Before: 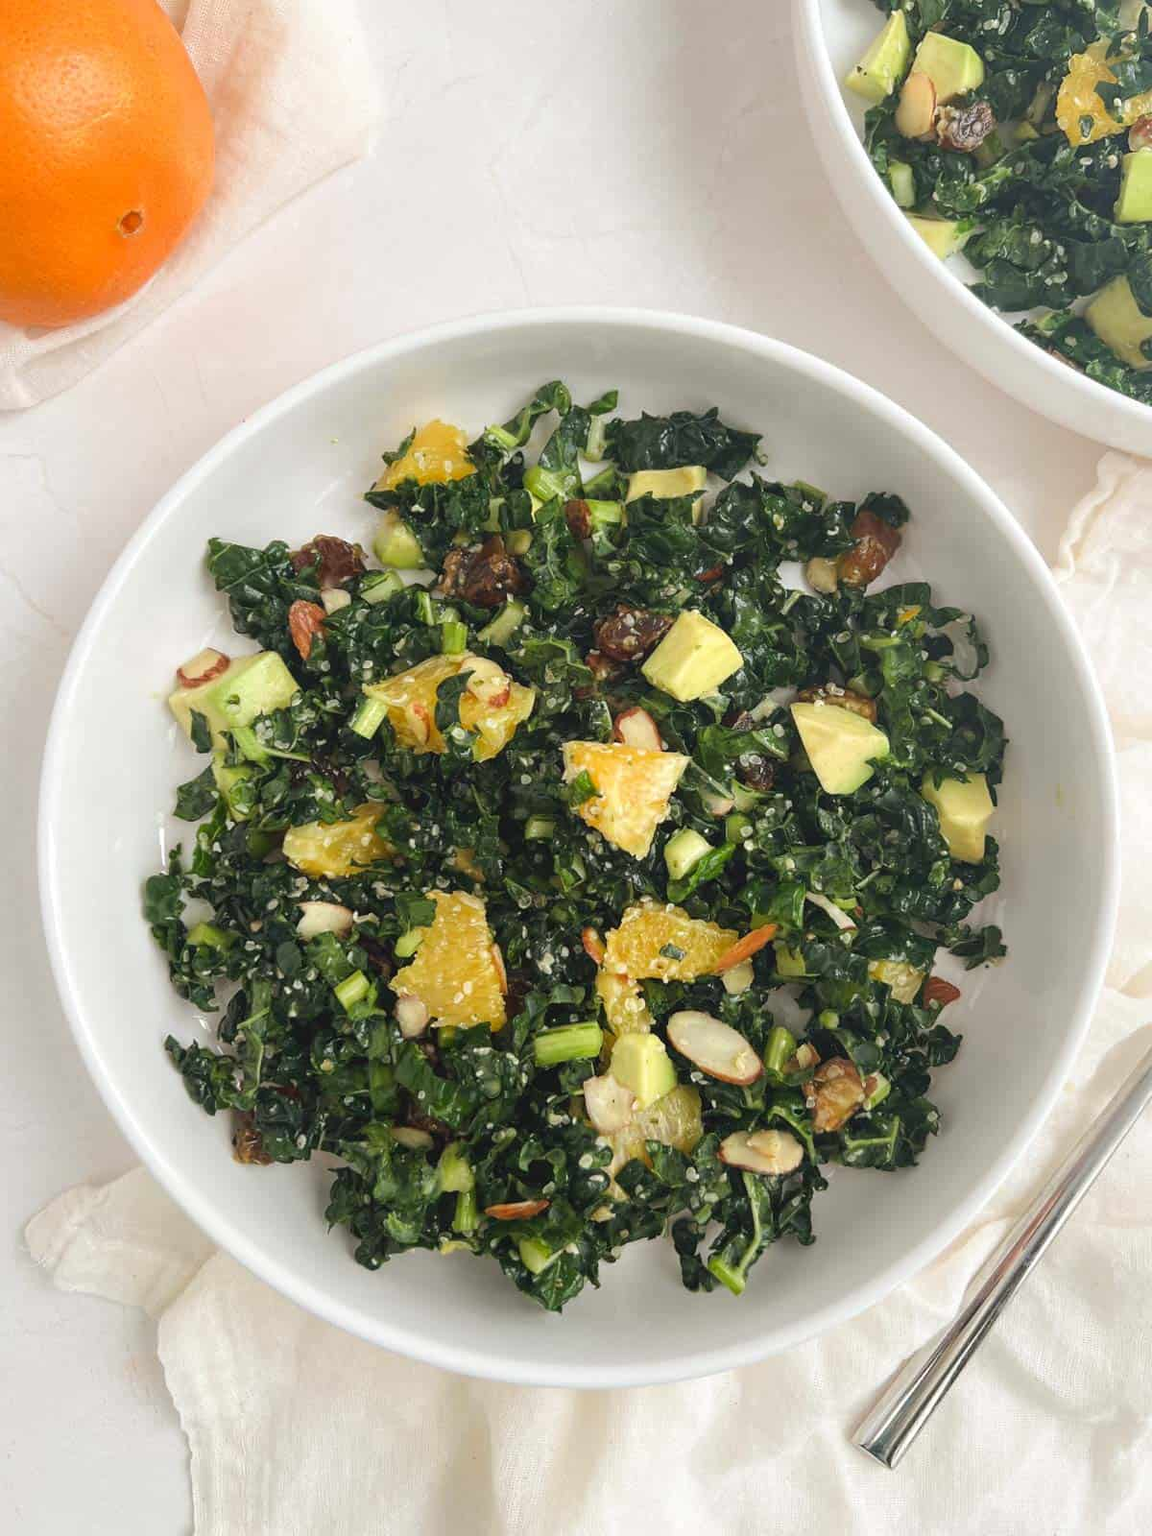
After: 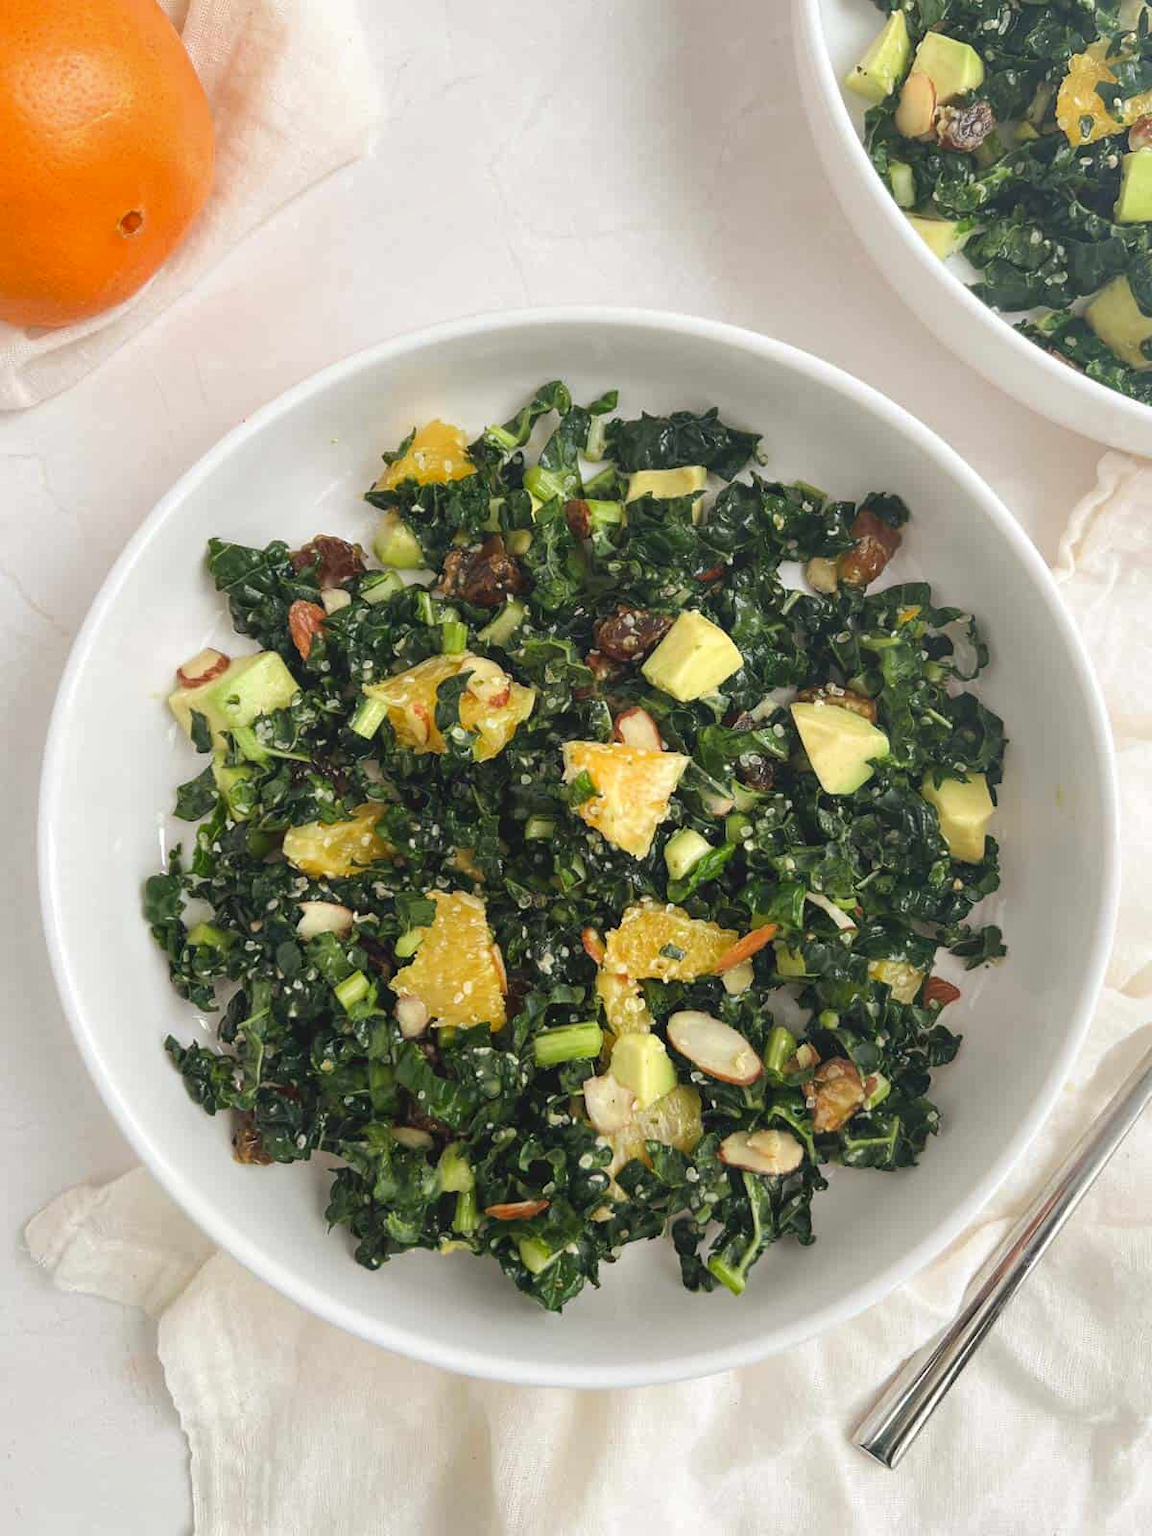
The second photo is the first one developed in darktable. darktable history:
shadows and highlights: radius 127.64, shadows 30.31, highlights -30.75, low approximation 0.01, soften with gaussian
